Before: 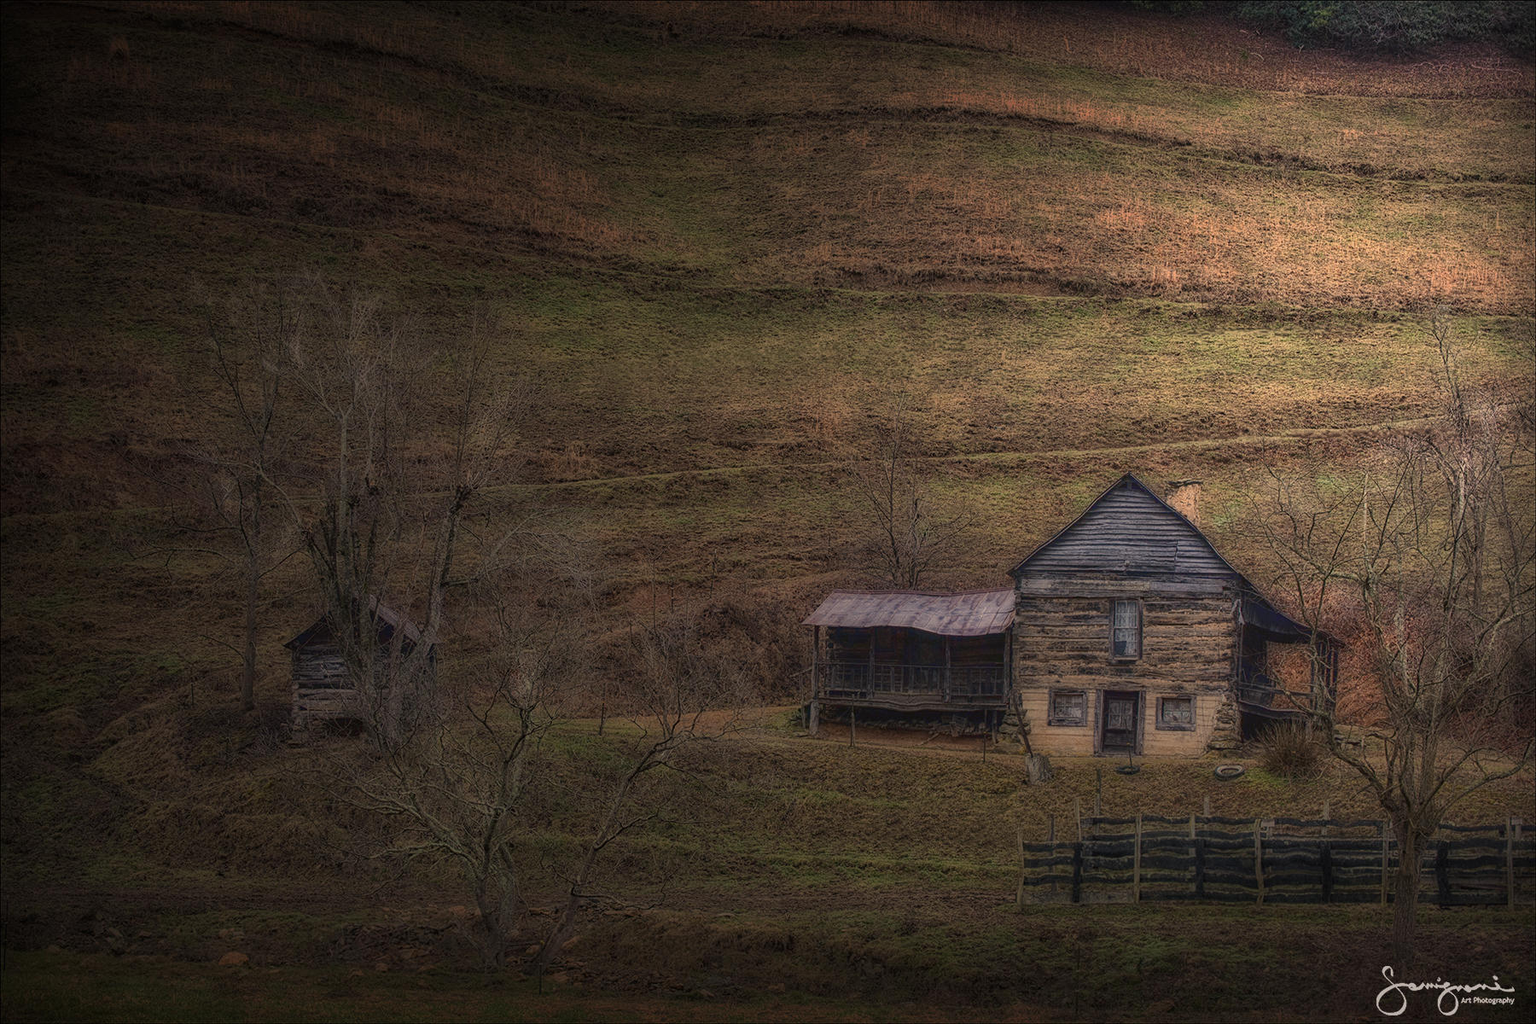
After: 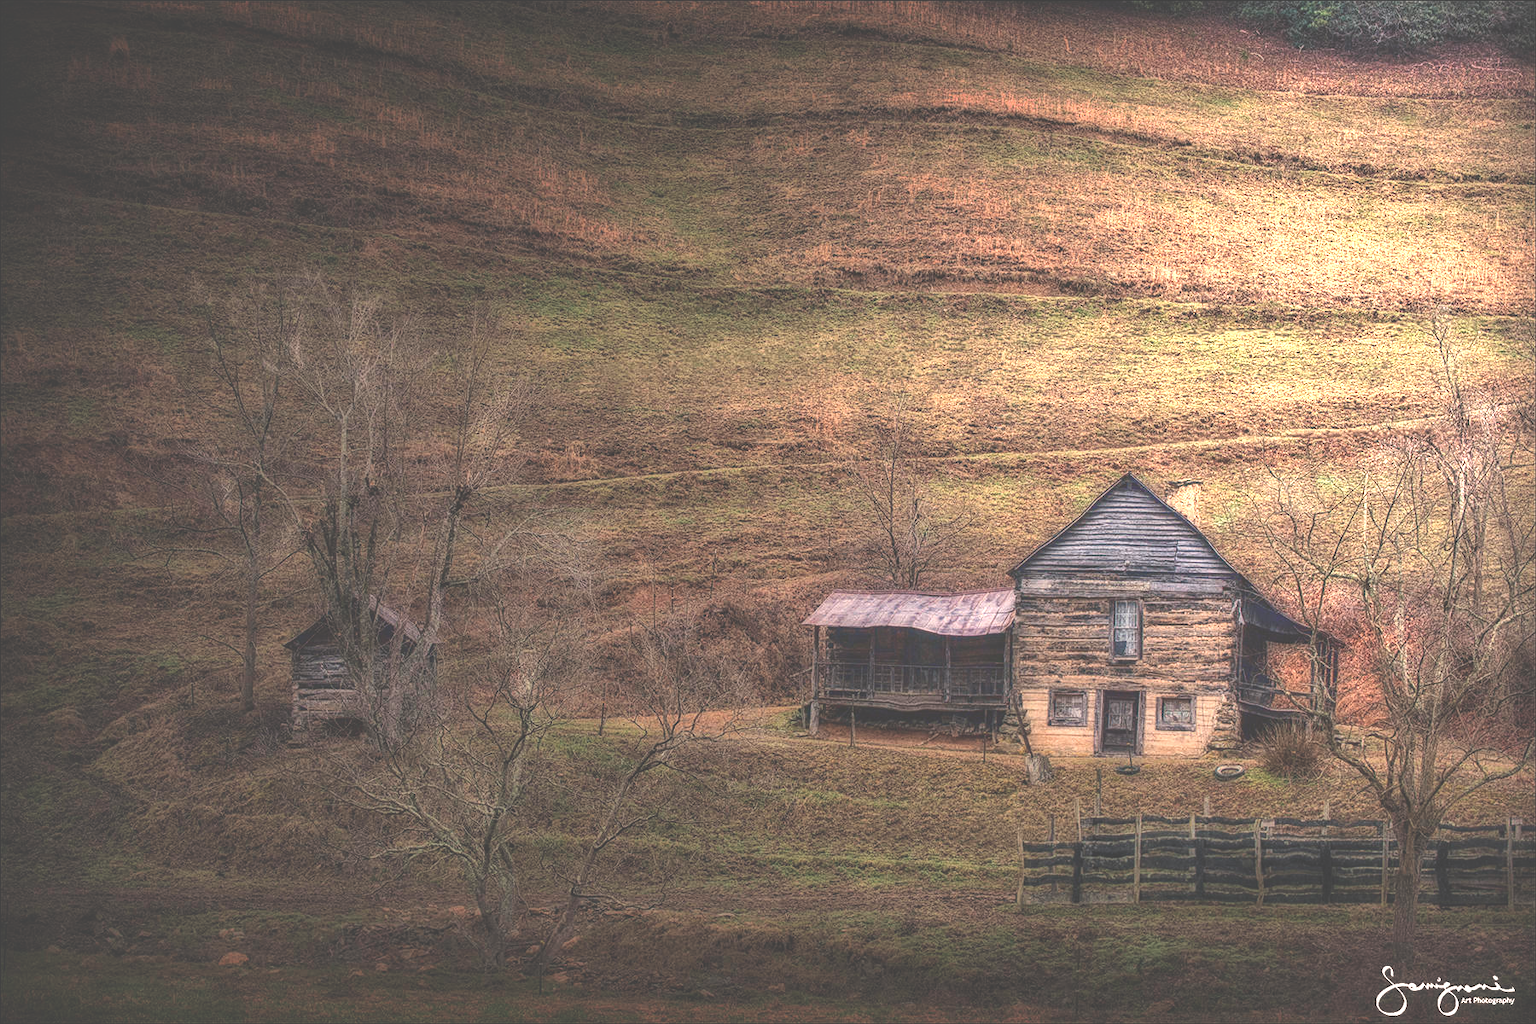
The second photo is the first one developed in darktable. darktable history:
local contrast: detail 130%
exposure: black level correction -0.023, exposure 1.397 EV, compensate highlight preservation false
